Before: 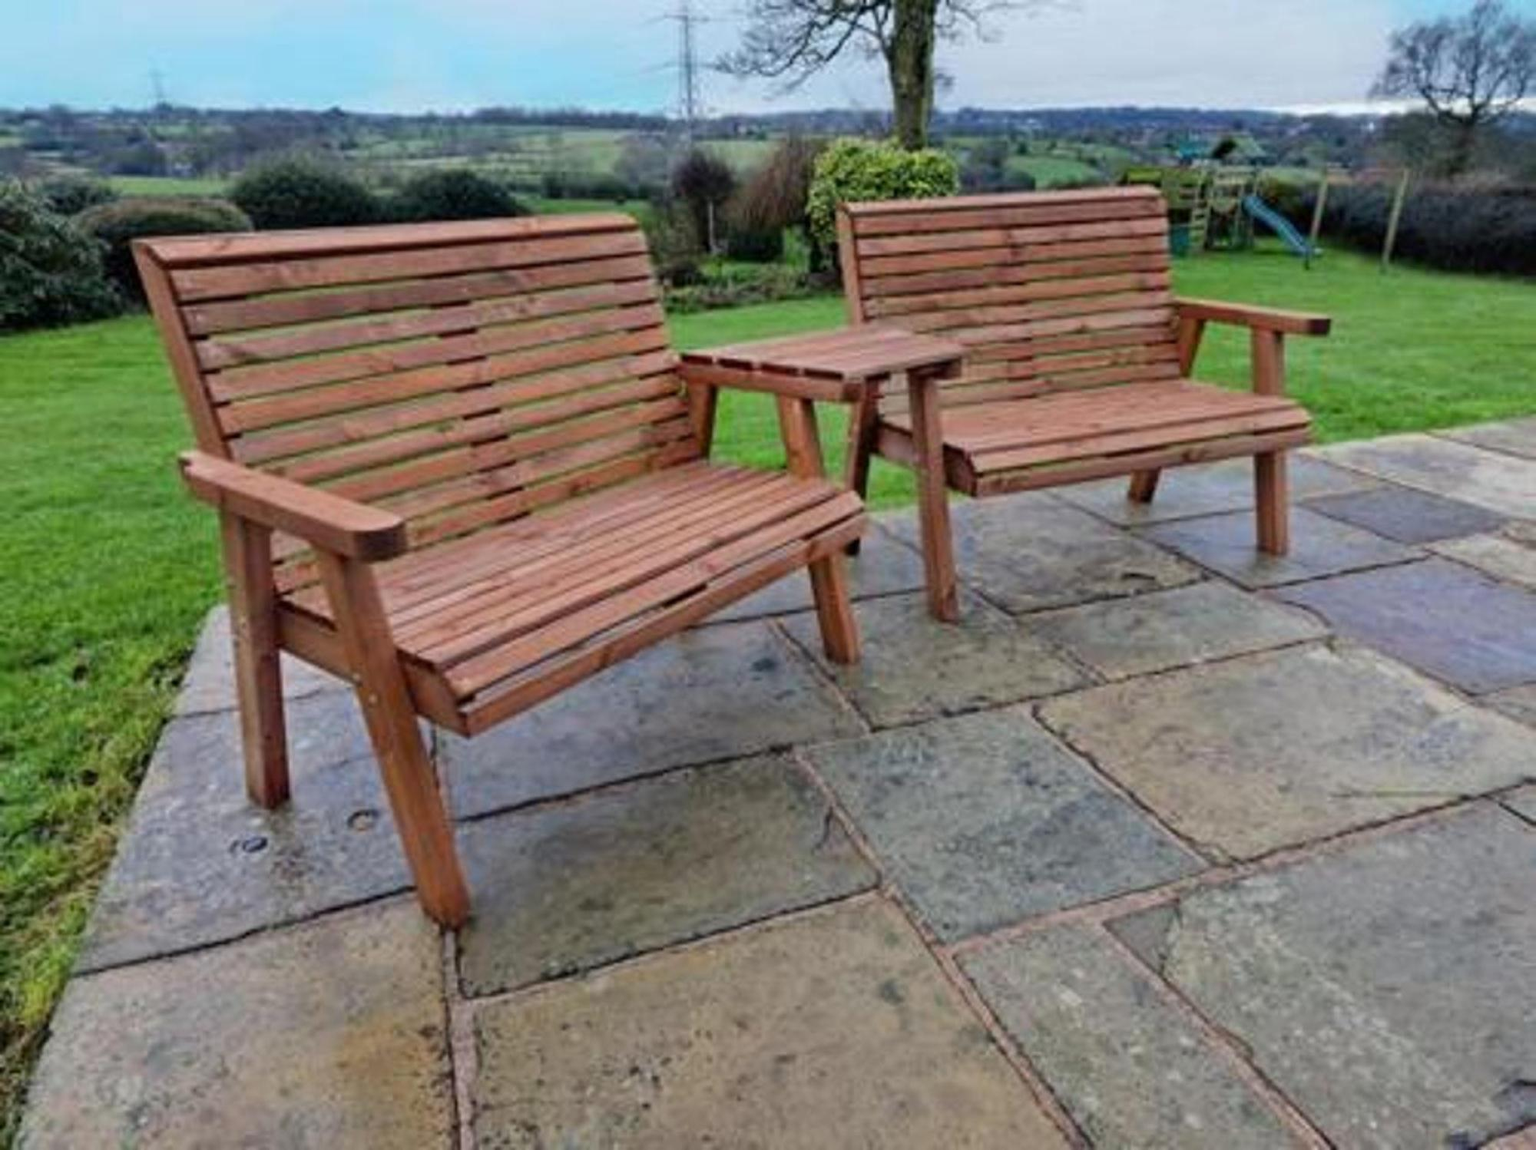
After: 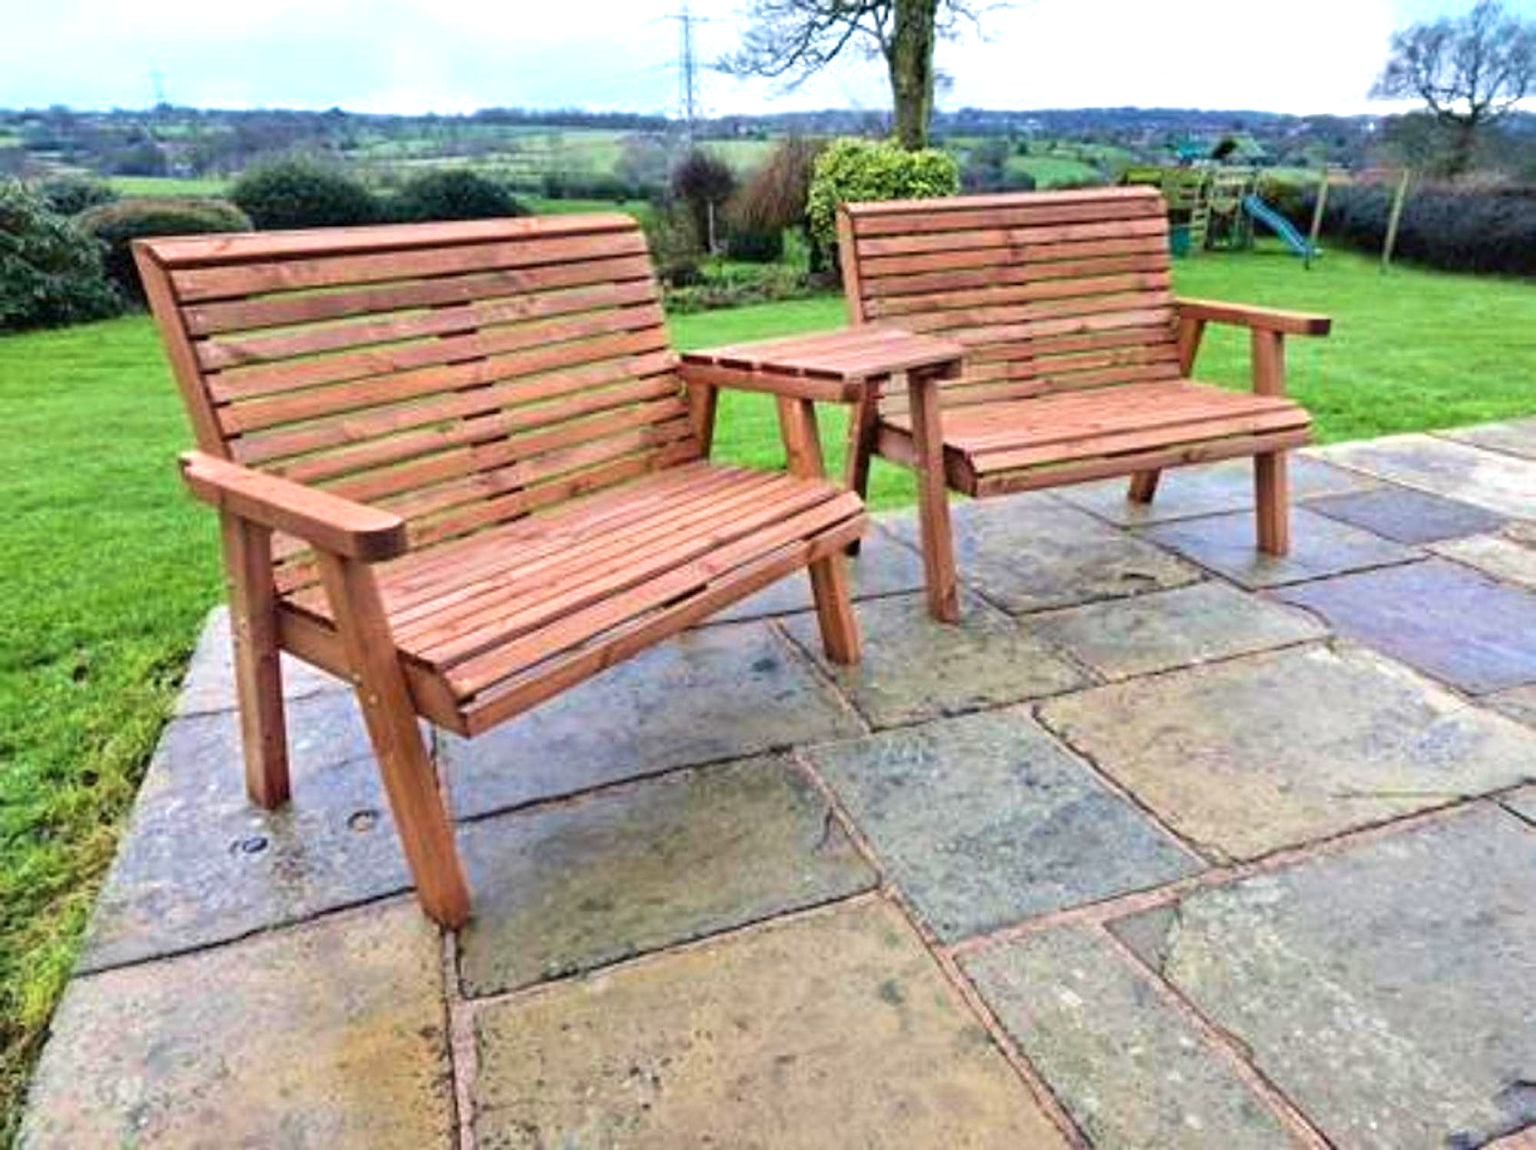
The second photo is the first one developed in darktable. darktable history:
sharpen: radius 1.272, amount 0.305, threshold 0
velvia: on, module defaults
exposure: black level correction 0, exposure 0.9 EV, compensate highlight preservation false
